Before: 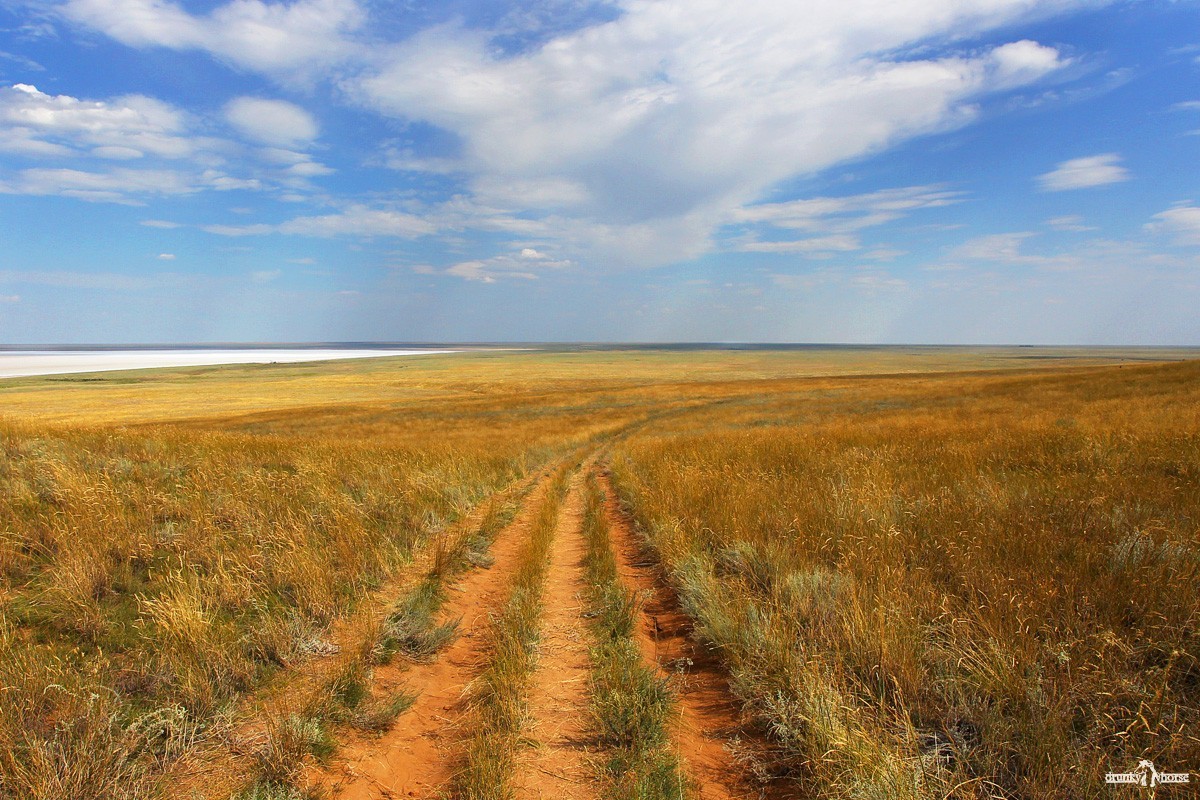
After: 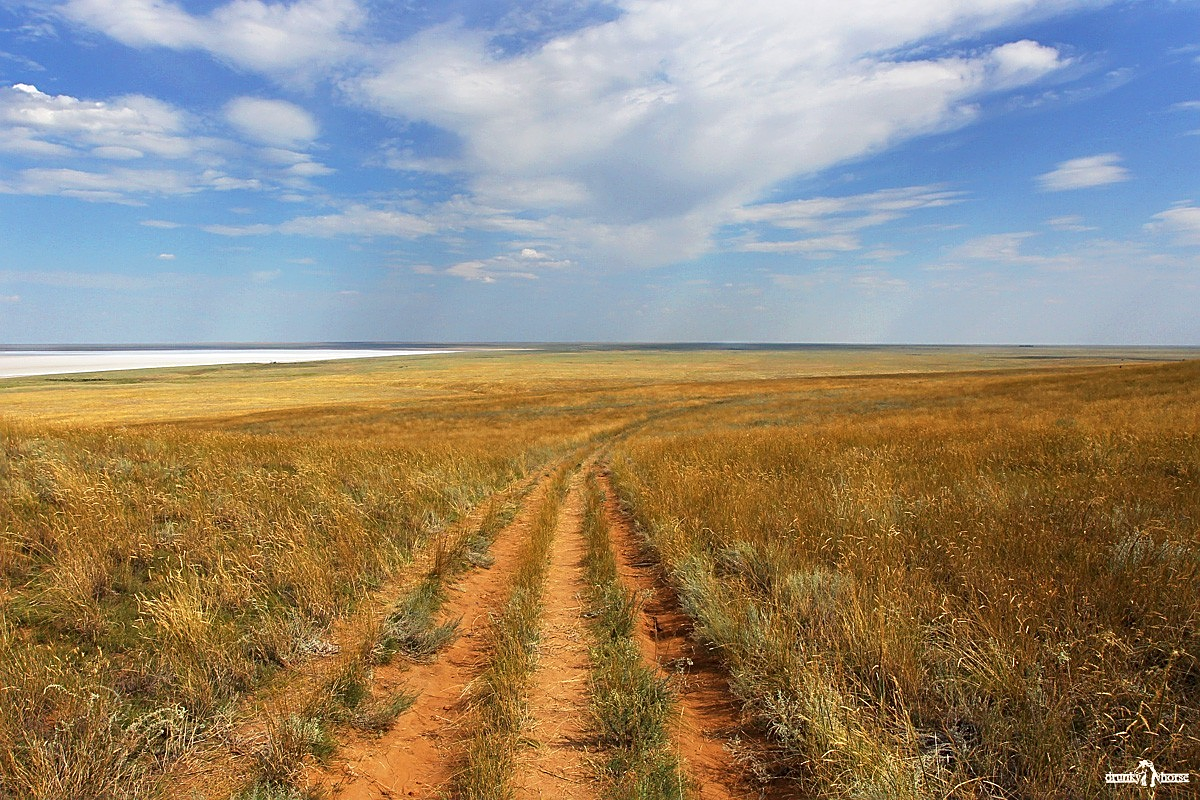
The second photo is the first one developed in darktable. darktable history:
sharpen: on, module defaults
contrast brightness saturation: saturation -0.07
